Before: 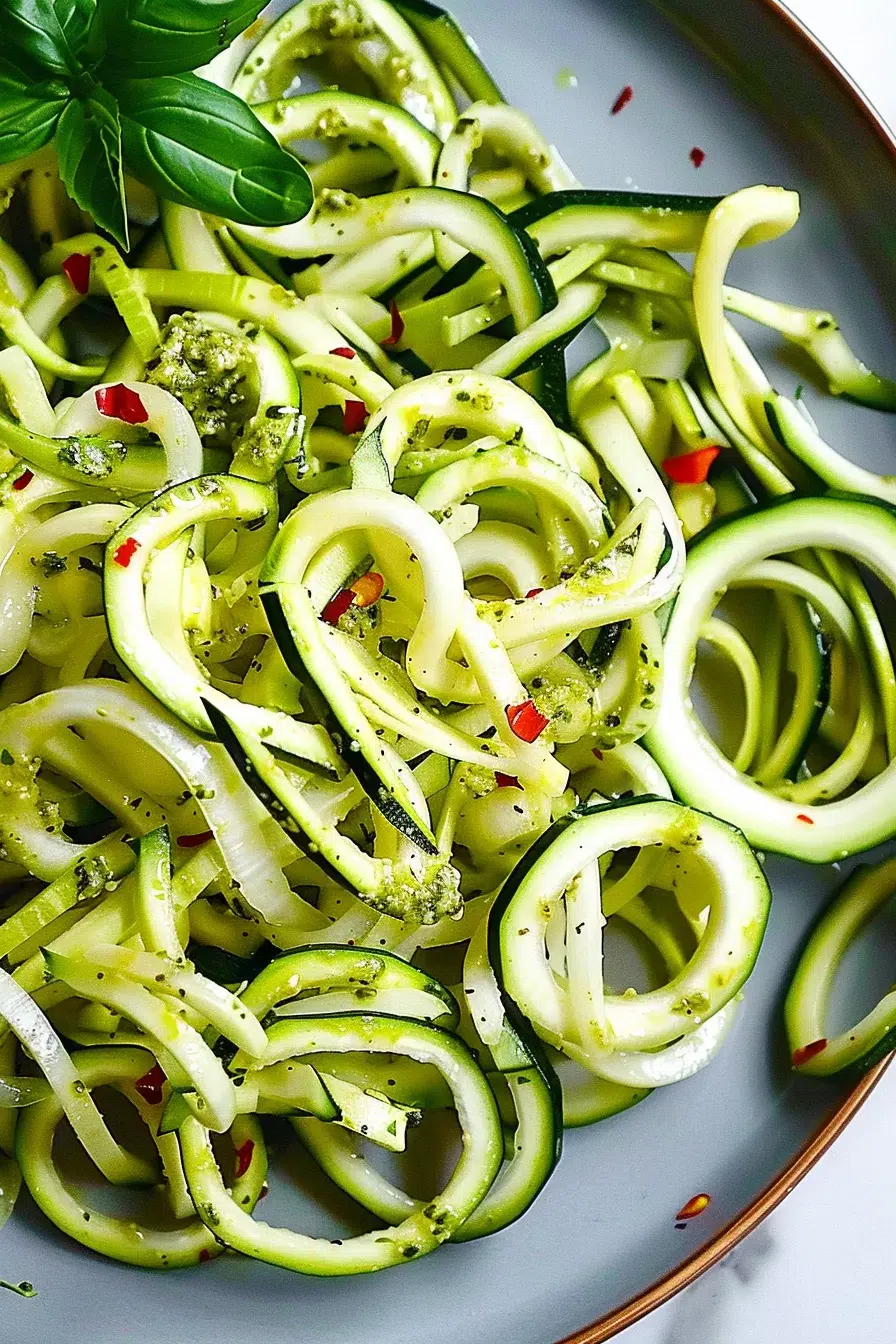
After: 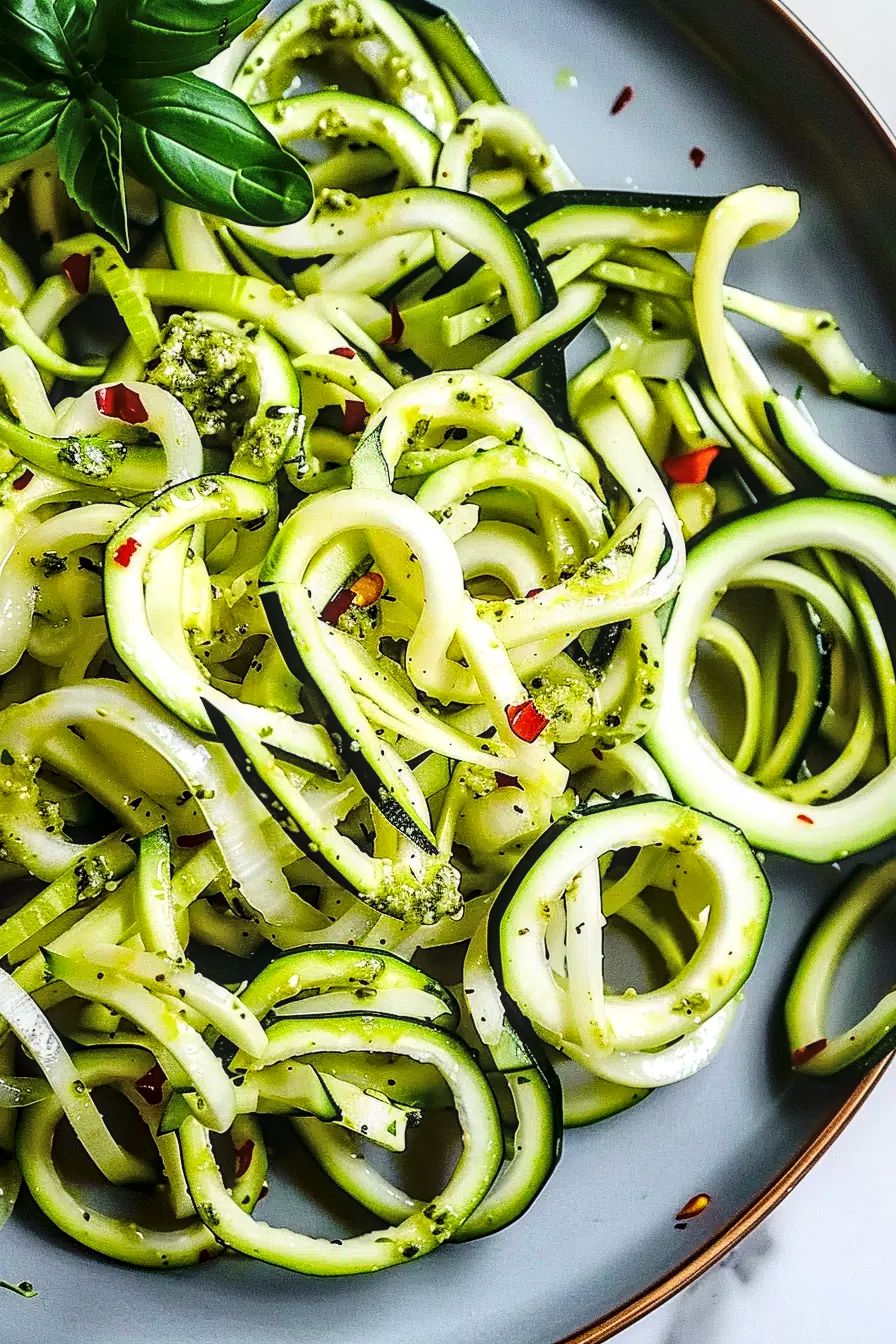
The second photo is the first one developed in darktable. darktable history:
tone curve: curves: ch0 [(0, 0) (0.003, 0.02) (0.011, 0.021) (0.025, 0.022) (0.044, 0.023) (0.069, 0.026) (0.1, 0.04) (0.136, 0.06) (0.177, 0.092) (0.224, 0.127) (0.277, 0.176) (0.335, 0.258) (0.399, 0.349) (0.468, 0.444) (0.543, 0.546) (0.623, 0.649) (0.709, 0.754) (0.801, 0.842) (0.898, 0.922) (1, 1)], color space Lab, linked channels
local contrast: detail 130%
